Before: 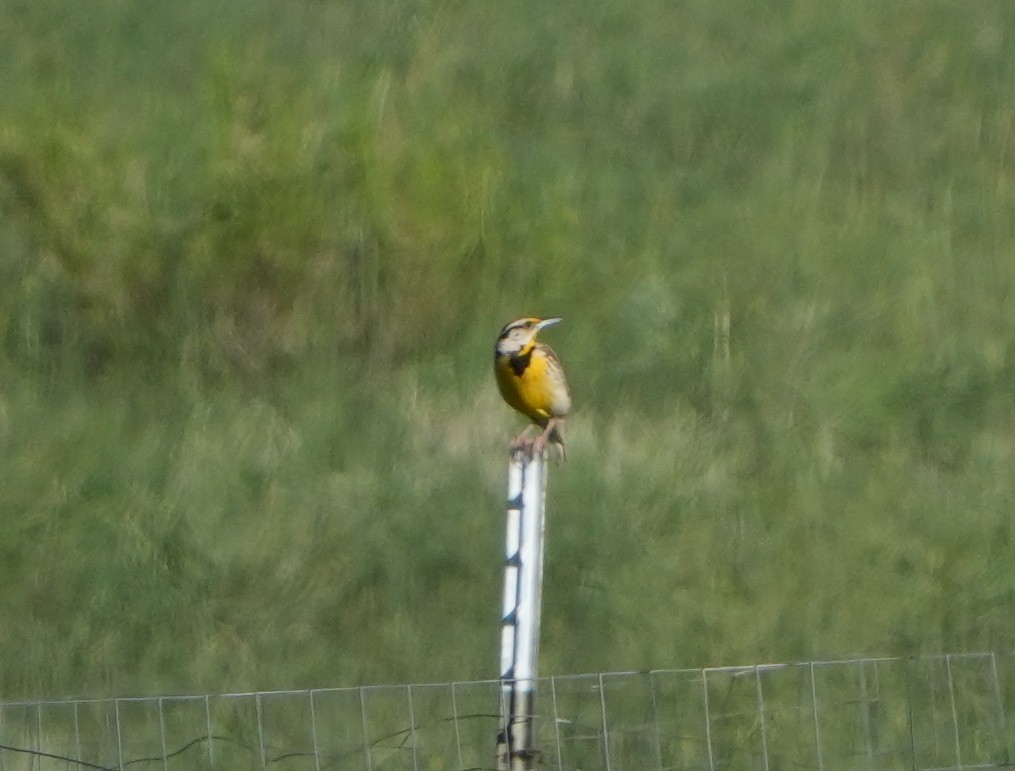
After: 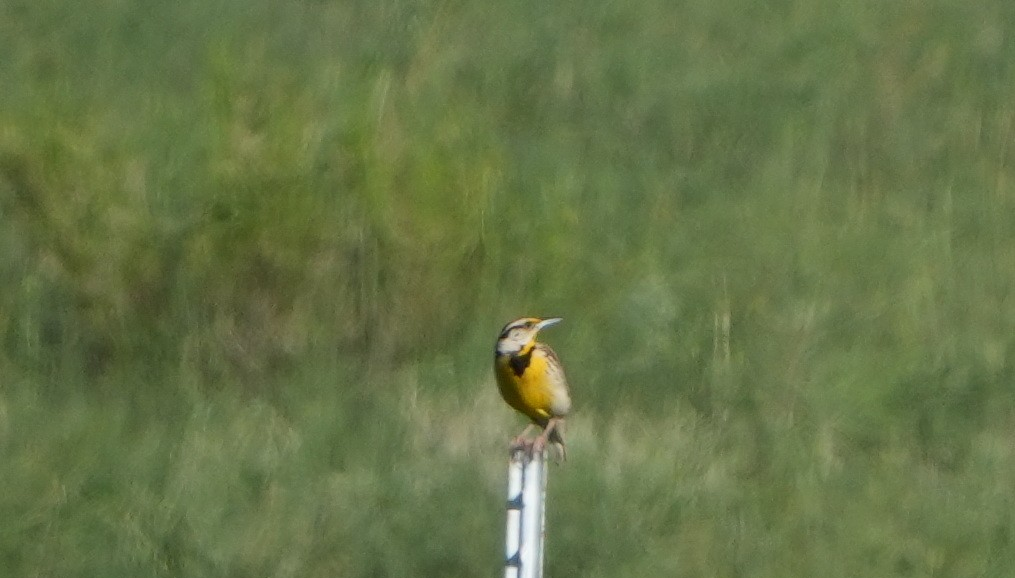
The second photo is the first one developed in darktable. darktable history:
crop: bottom 24.988%
